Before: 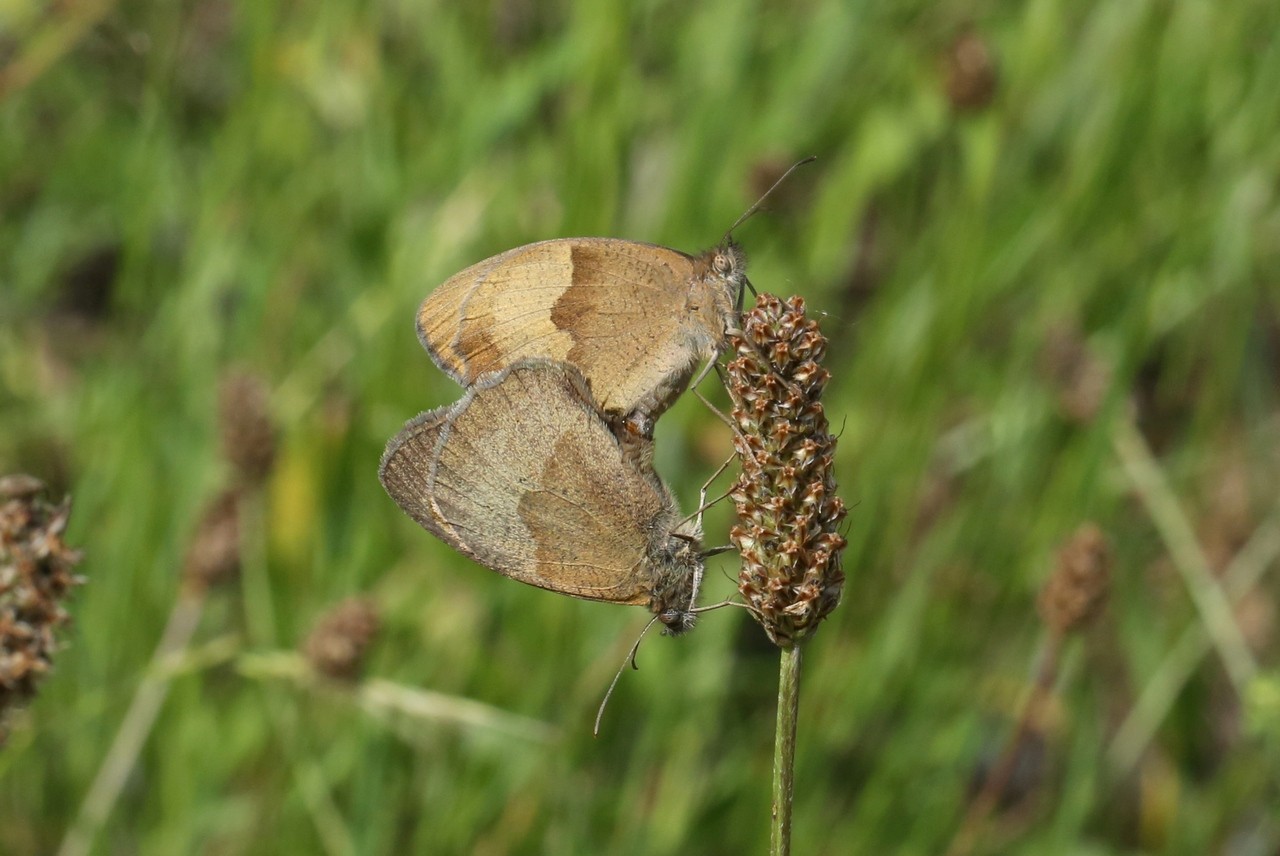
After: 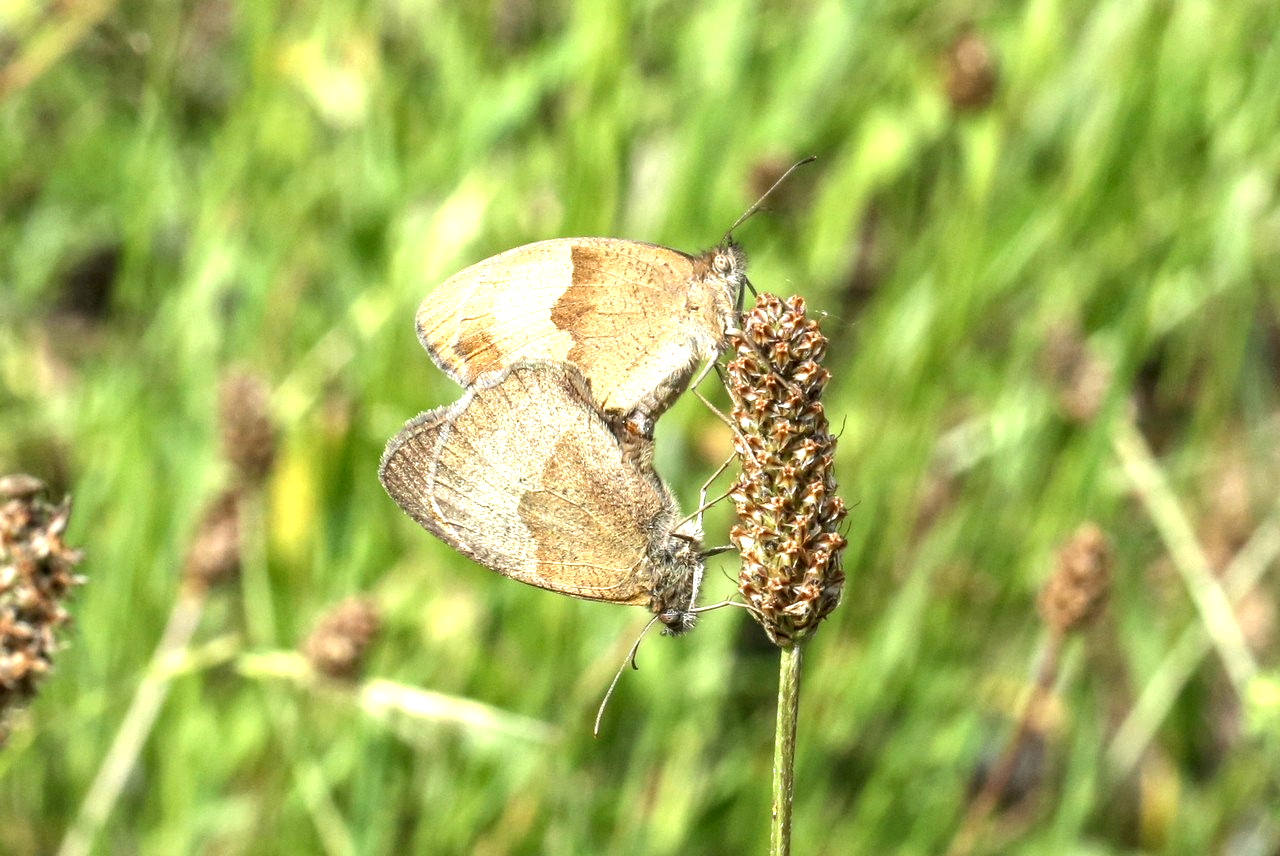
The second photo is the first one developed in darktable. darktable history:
exposure: black level correction 0.001, exposure 1.398 EV, compensate exposure bias true, compensate highlight preservation false
local contrast: detail 142%
